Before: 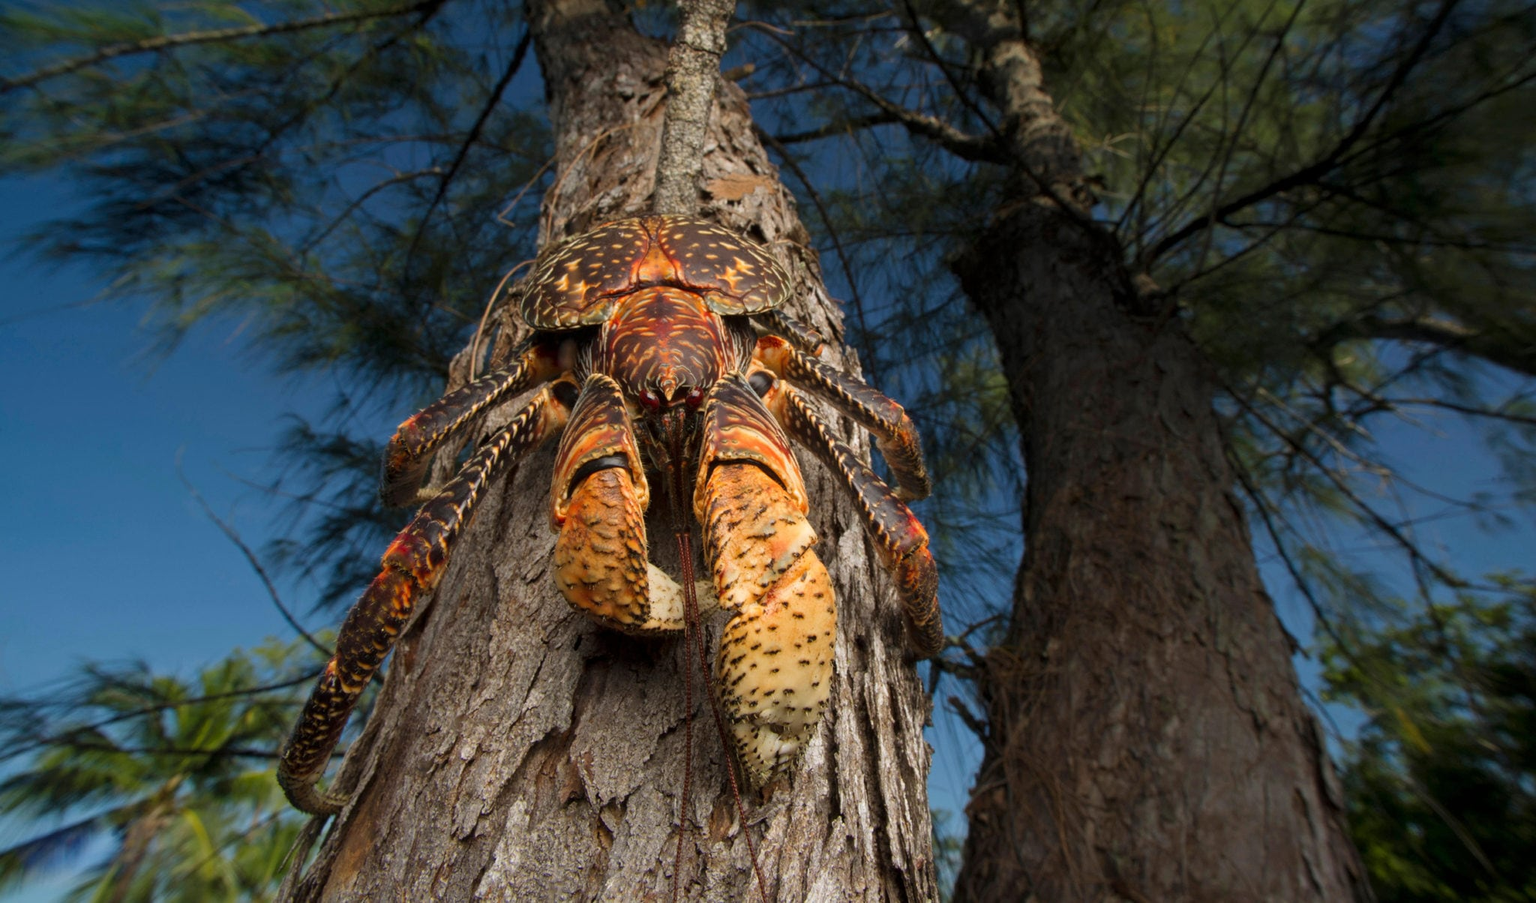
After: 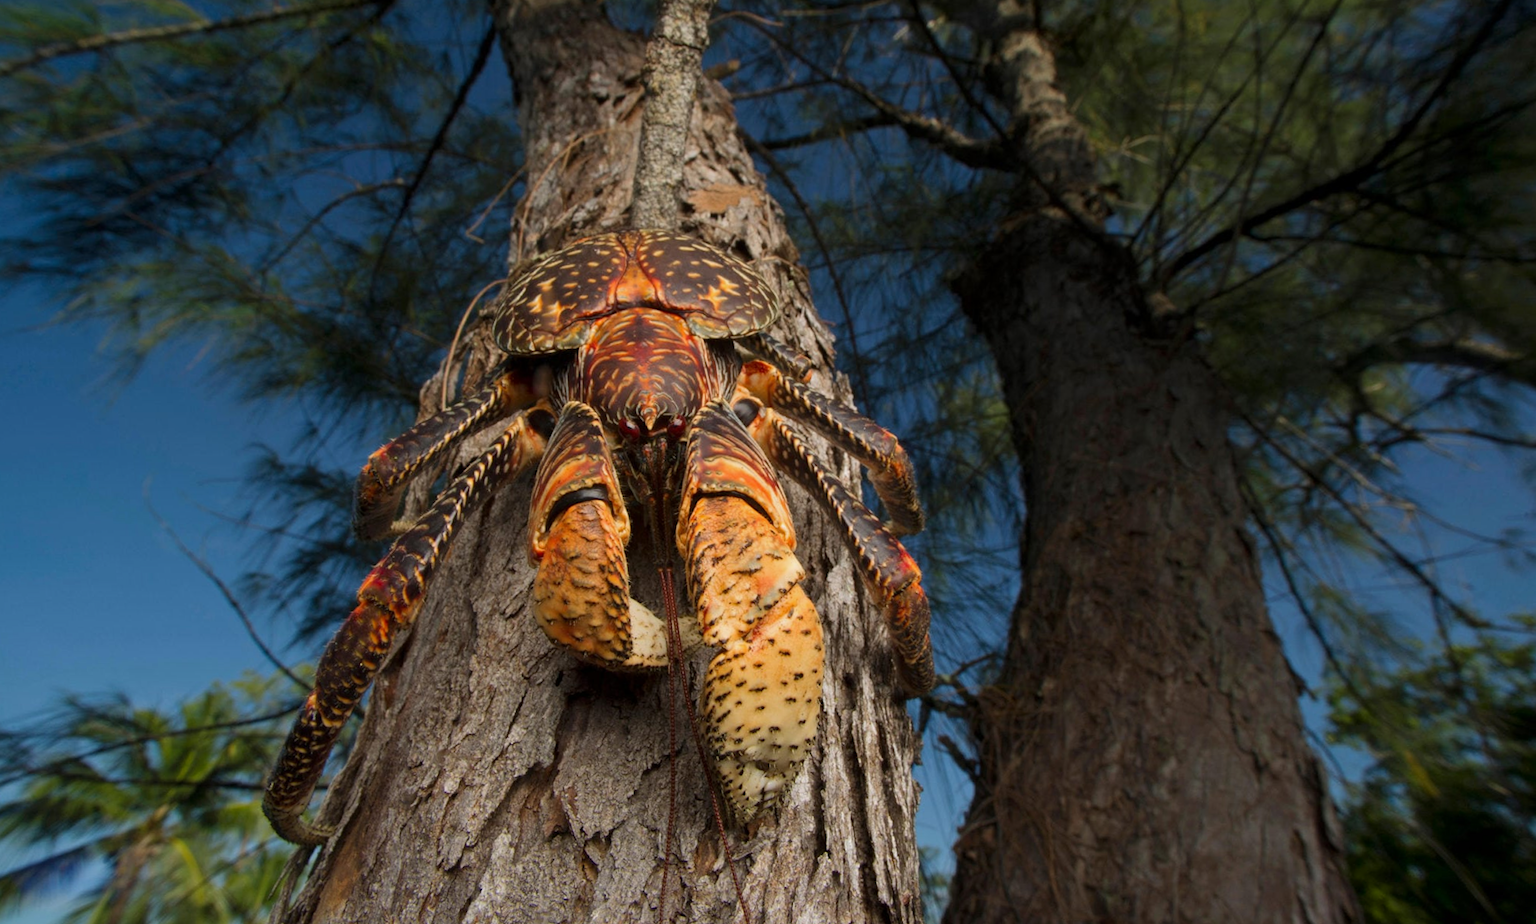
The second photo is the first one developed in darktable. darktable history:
rotate and perspective: rotation 0.074°, lens shift (vertical) 0.096, lens shift (horizontal) -0.041, crop left 0.043, crop right 0.952, crop top 0.024, crop bottom 0.979
shadows and highlights: shadows -20, white point adjustment -2, highlights -35
